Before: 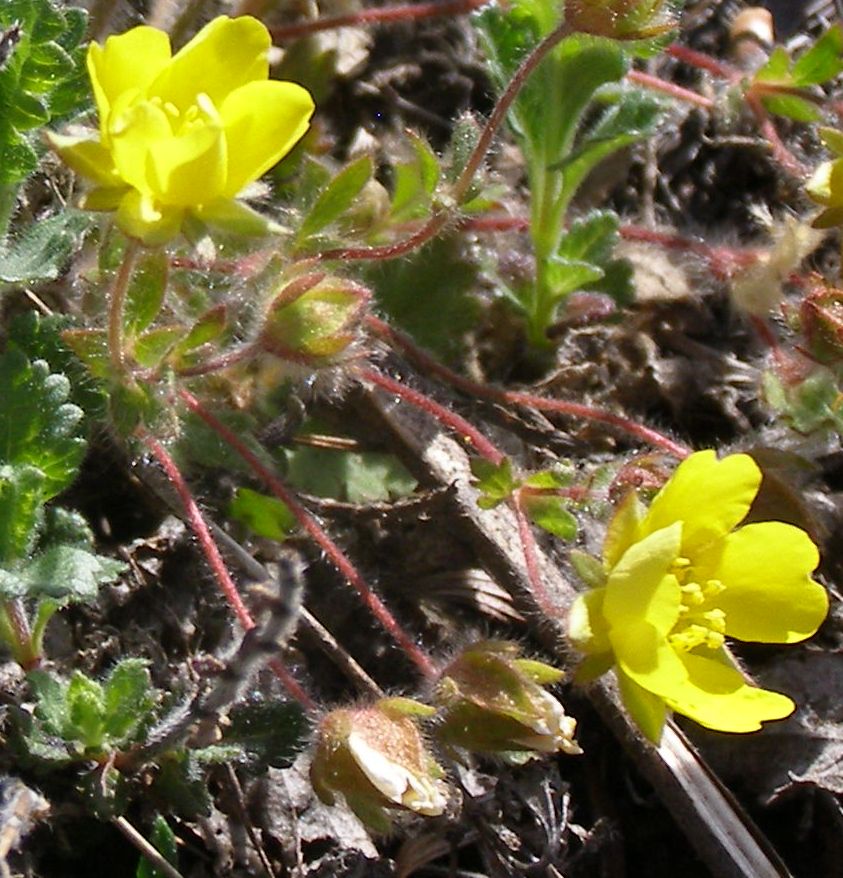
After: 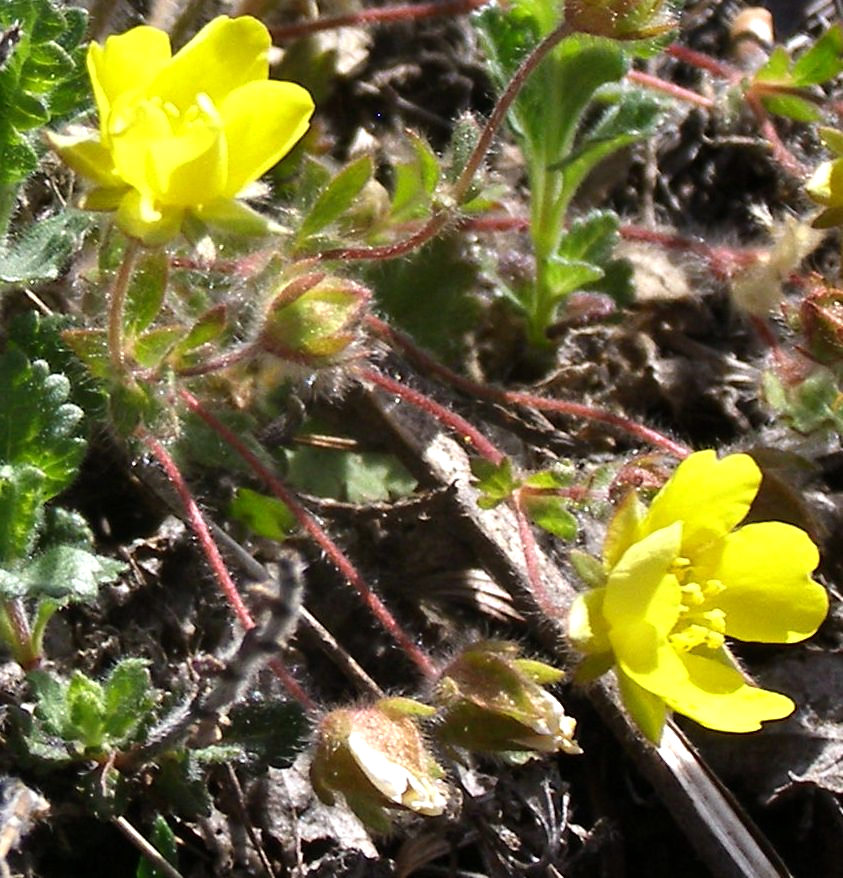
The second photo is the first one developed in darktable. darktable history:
tone equalizer: -8 EV -0.406 EV, -7 EV -0.369 EV, -6 EV -0.354 EV, -5 EV -0.205 EV, -3 EV 0.206 EV, -2 EV 0.313 EV, -1 EV 0.4 EV, +0 EV 0.44 EV, edges refinement/feathering 500, mask exposure compensation -1.57 EV, preserve details no
